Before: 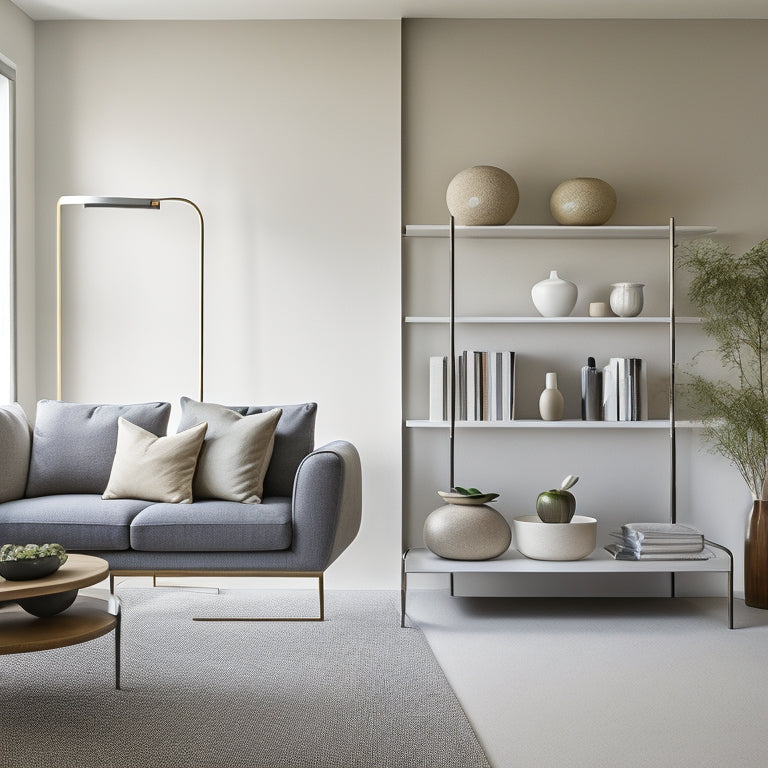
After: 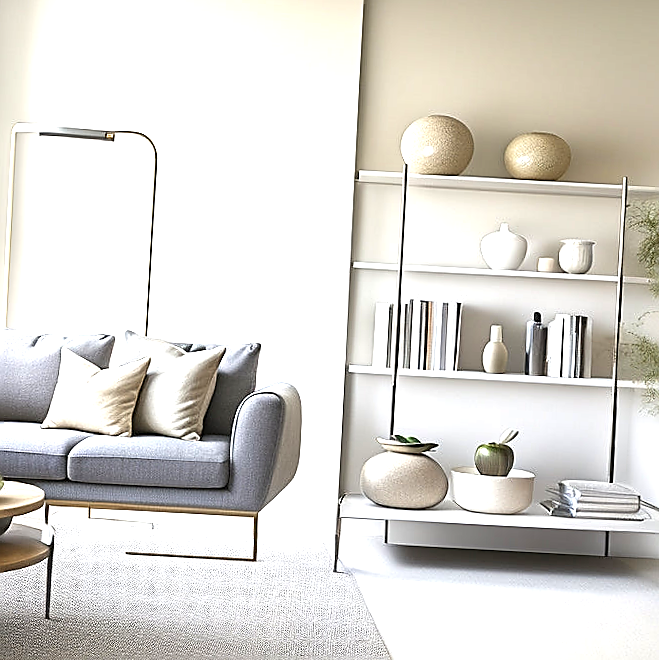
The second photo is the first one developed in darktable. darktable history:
exposure: exposure 1.145 EV, compensate exposure bias true, compensate highlight preservation false
sharpen: radius 1.42, amount 1.238, threshold 0.642
crop and rotate: angle -3.03°, left 5.058%, top 5.198%, right 4.646%, bottom 4.413%
